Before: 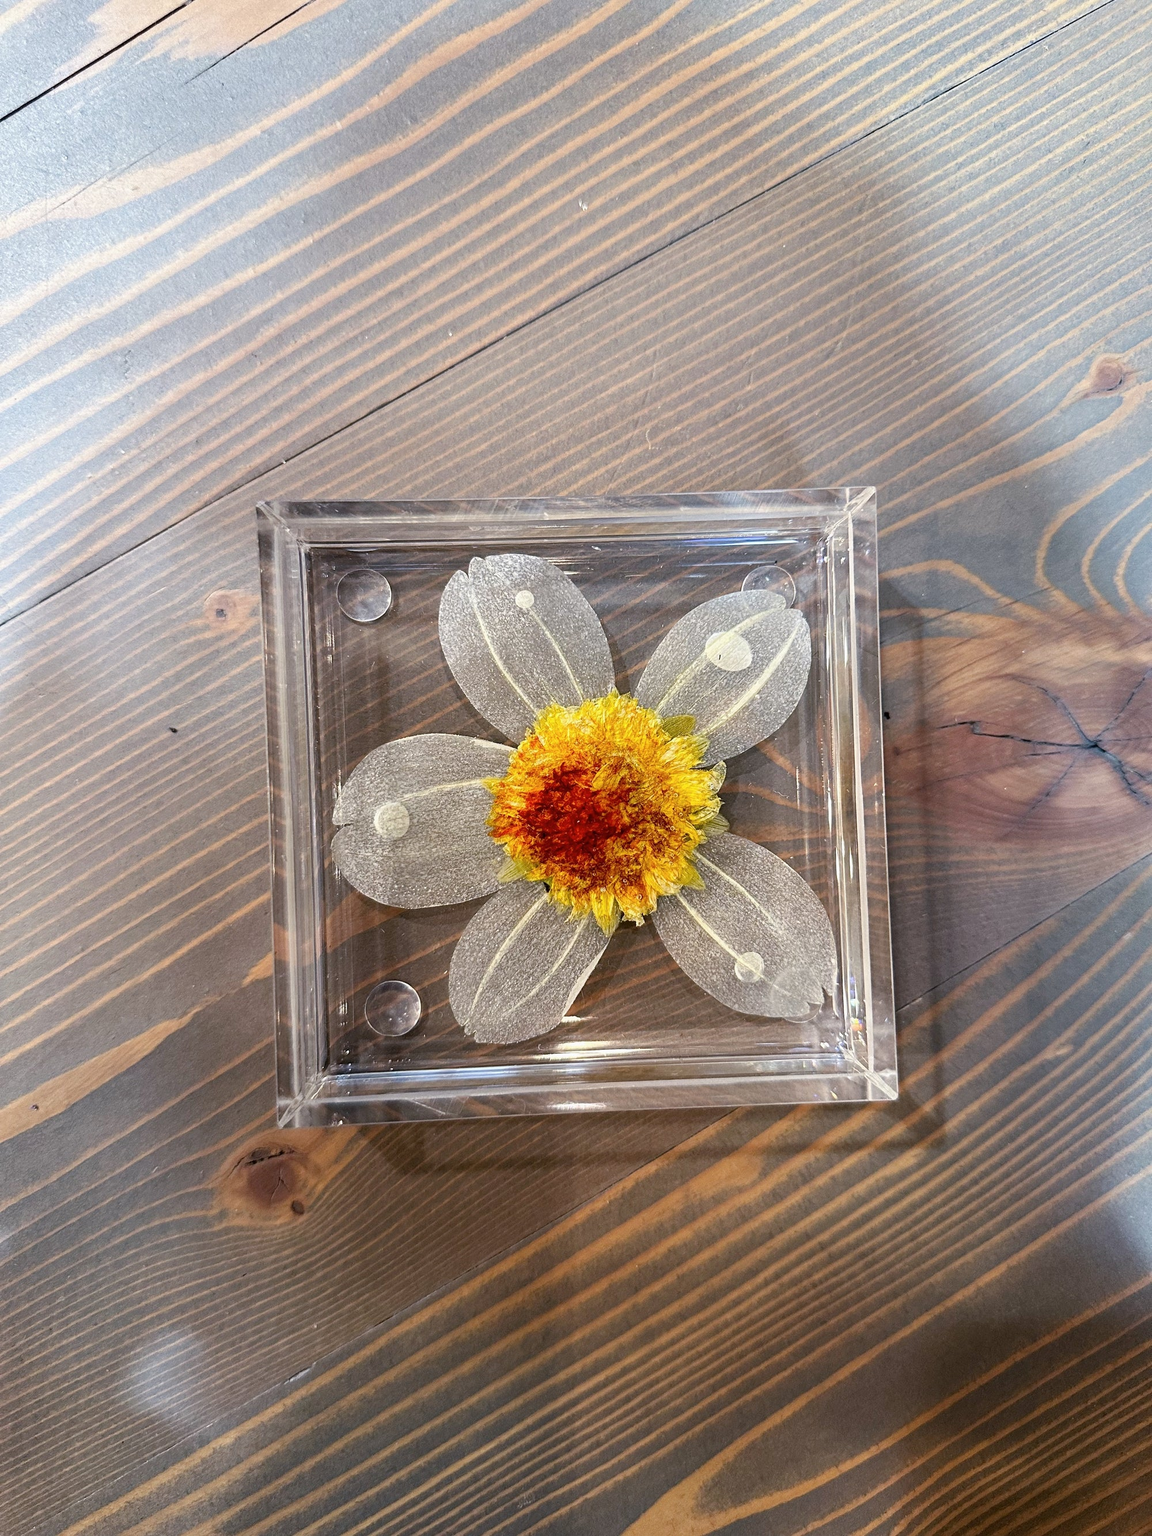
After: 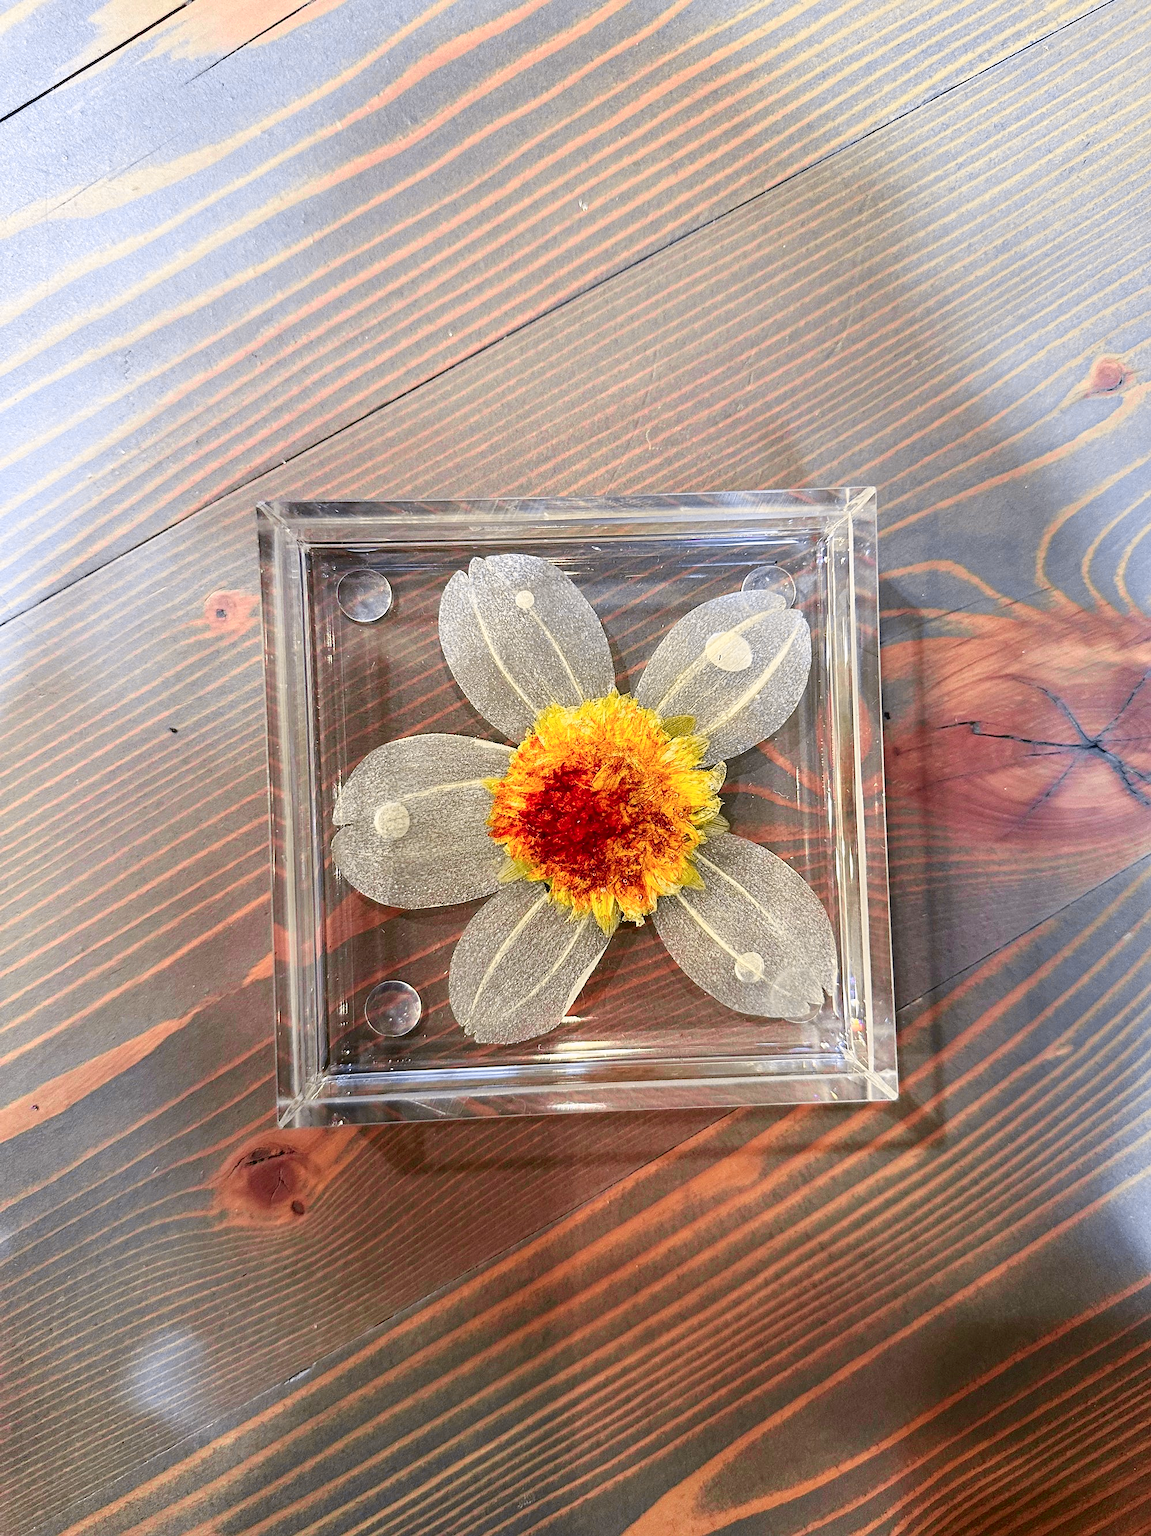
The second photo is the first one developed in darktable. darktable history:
tone curve: curves: ch0 [(0, 0.036) (0.119, 0.115) (0.466, 0.498) (0.715, 0.767) (0.817, 0.865) (1, 0.998)]; ch1 [(0, 0) (0.377, 0.424) (0.442, 0.491) (0.487, 0.502) (0.514, 0.512) (0.536, 0.577) (0.66, 0.724) (1, 1)]; ch2 [(0, 0) (0.38, 0.405) (0.463, 0.443) (0.492, 0.486) (0.526, 0.541) (0.578, 0.598) (1, 1)], color space Lab, independent channels, preserve colors none
sharpen: radius 1, threshold 1
